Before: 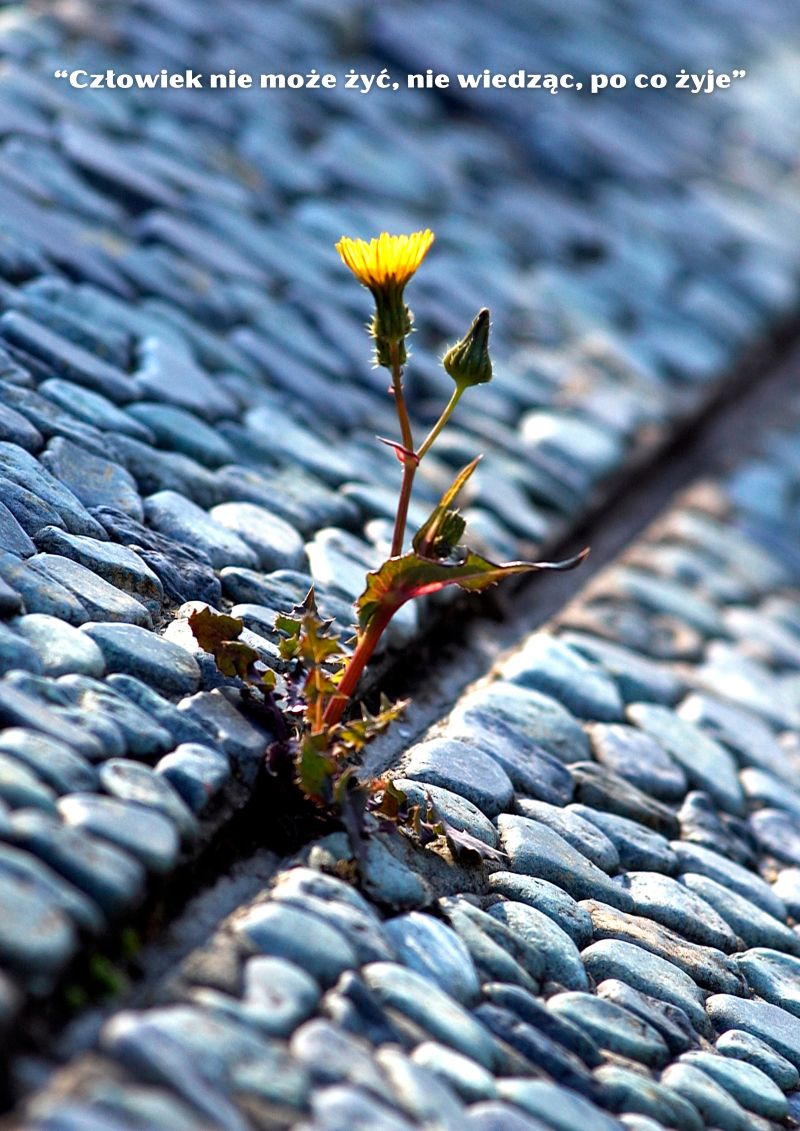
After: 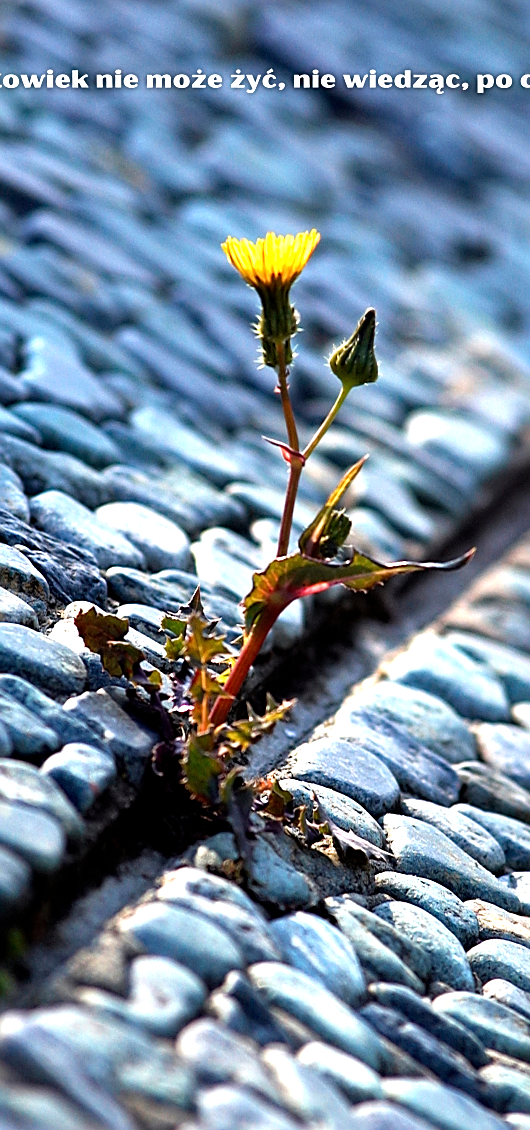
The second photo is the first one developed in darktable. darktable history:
crop and rotate: left 14.311%, right 19.352%
sharpen: on, module defaults
tone equalizer: -8 EV -0.421 EV, -7 EV -0.386 EV, -6 EV -0.365 EV, -5 EV -0.258 EV, -3 EV 0.202 EV, -2 EV 0.332 EV, -1 EV 0.411 EV, +0 EV 0.388 EV
